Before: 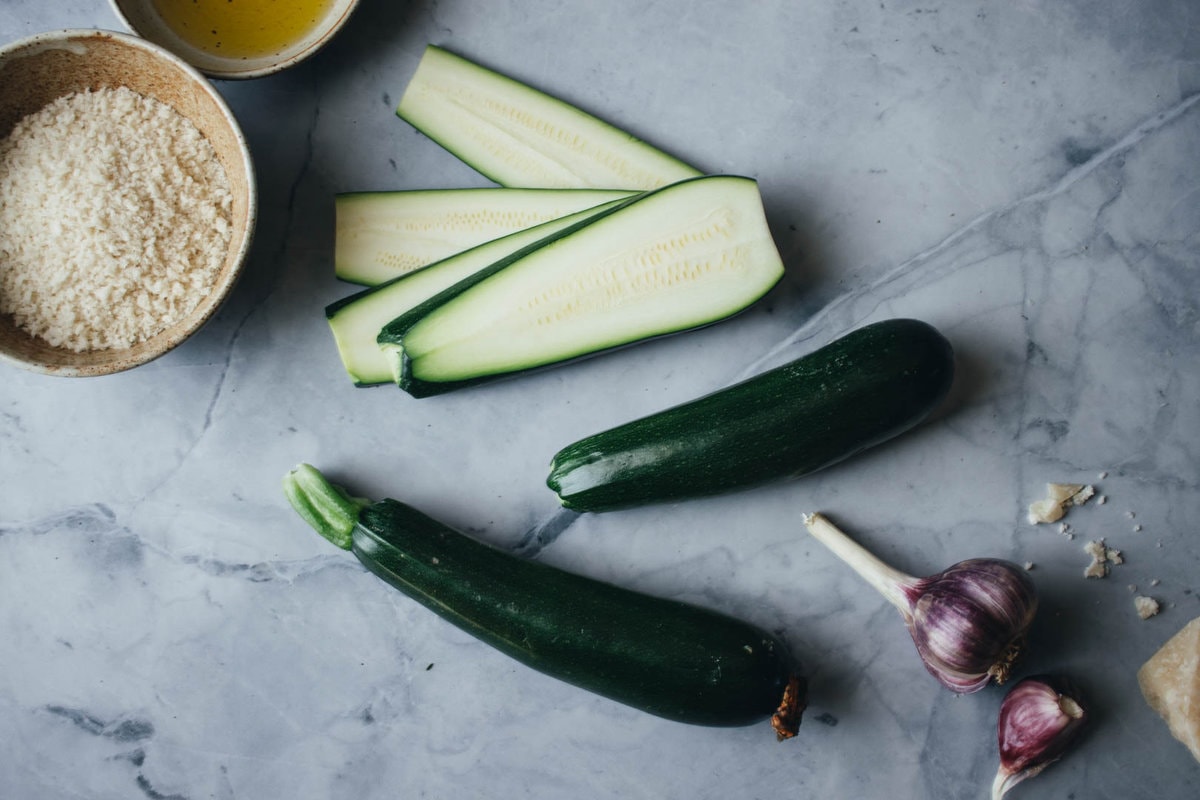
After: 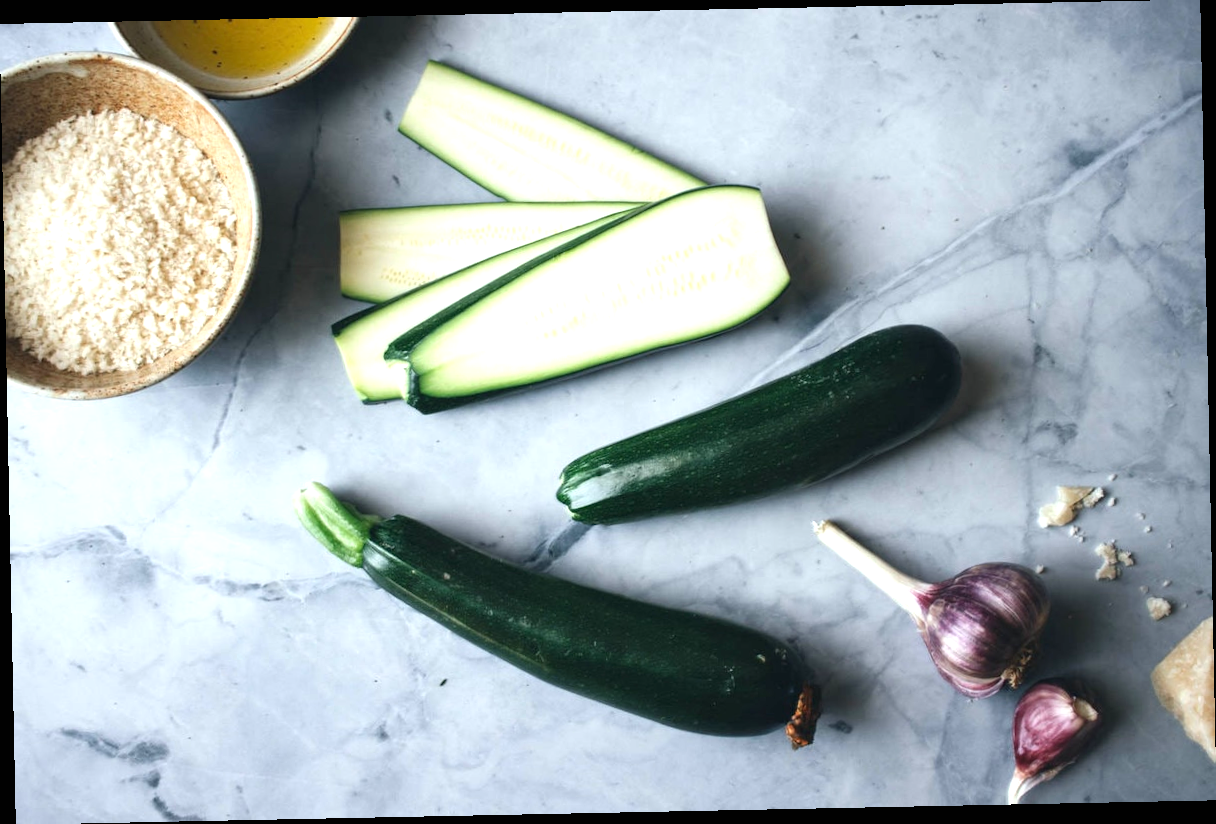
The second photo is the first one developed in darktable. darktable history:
exposure: black level correction 0, exposure 0.9 EV, compensate highlight preservation false
rotate and perspective: rotation -1.17°, automatic cropping off
tone equalizer: on, module defaults
